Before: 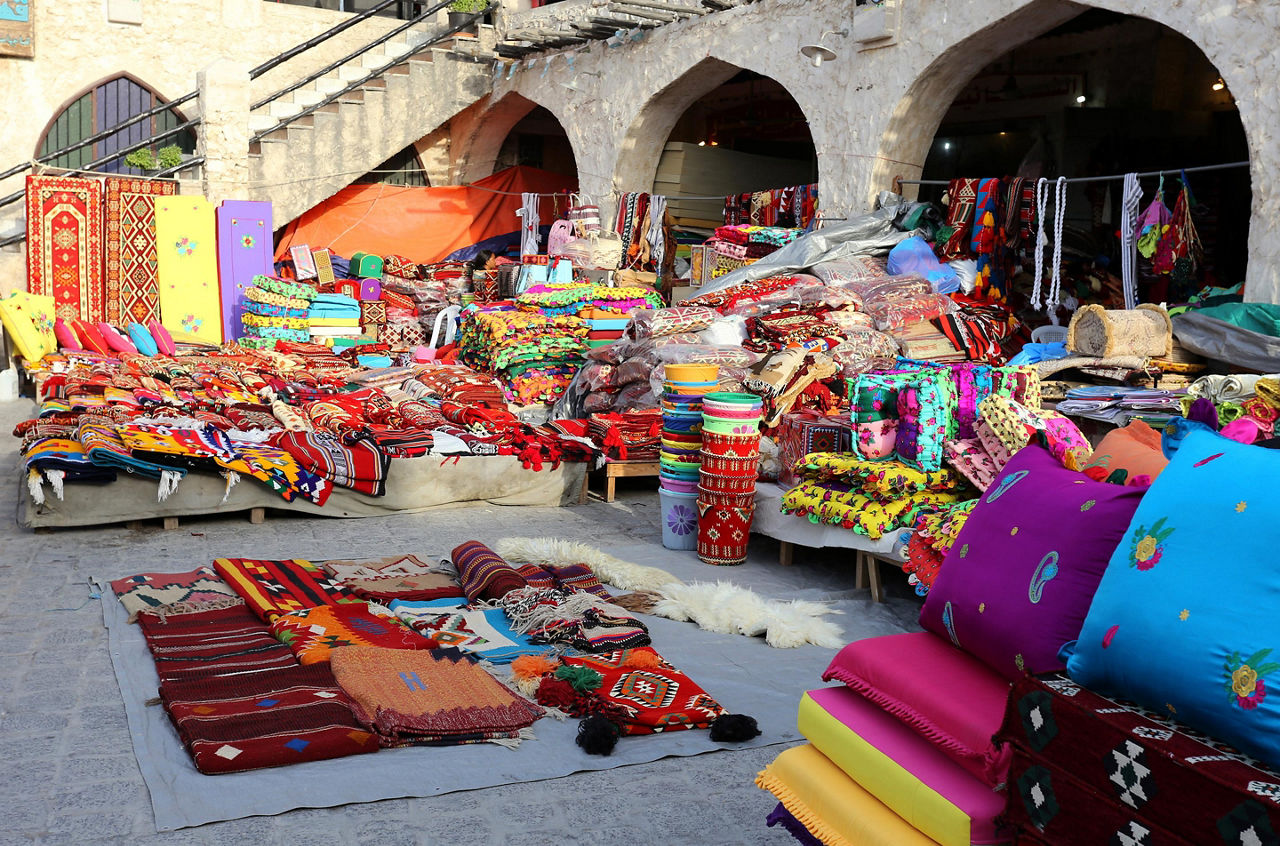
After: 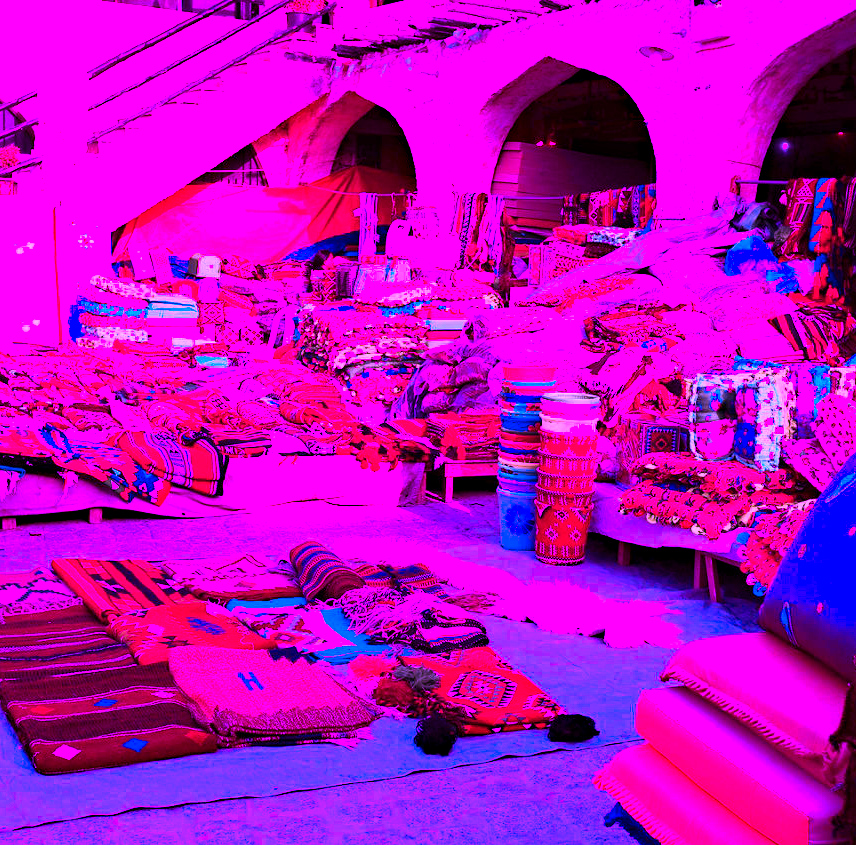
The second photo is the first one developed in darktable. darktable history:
crop and rotate: left 12.687%, right 20.429%
color calibration: gray › normalize channels true, illuminant custom, x 0.262, y 0.52, temperature 7043.9 K, gamut compression 0.011
color zones: curves: ch1 [(0.24, 0.629) (0.75, 0.5)]; ch2 [(0.255, 0.454) (0.745, 0.491)]
tone equalizer: -8 EV -0.417 EV, -7 EV -0.395 EV, -6 EV -0.35 EV, -5 EV -0.192 EV, -3 EV 0.214 EV, -2 EV 0.327 EV, -1 EV 0.4 EV, +0 EV 0.42 EV, edges refinement/feathering 500, mask exposure compensation -1.57 EV, preserve details no
color correction: highlights a* 19.1, highlights b* -12.17, saturation 1.66
haze removal: compatibility mode true, adaptive false
